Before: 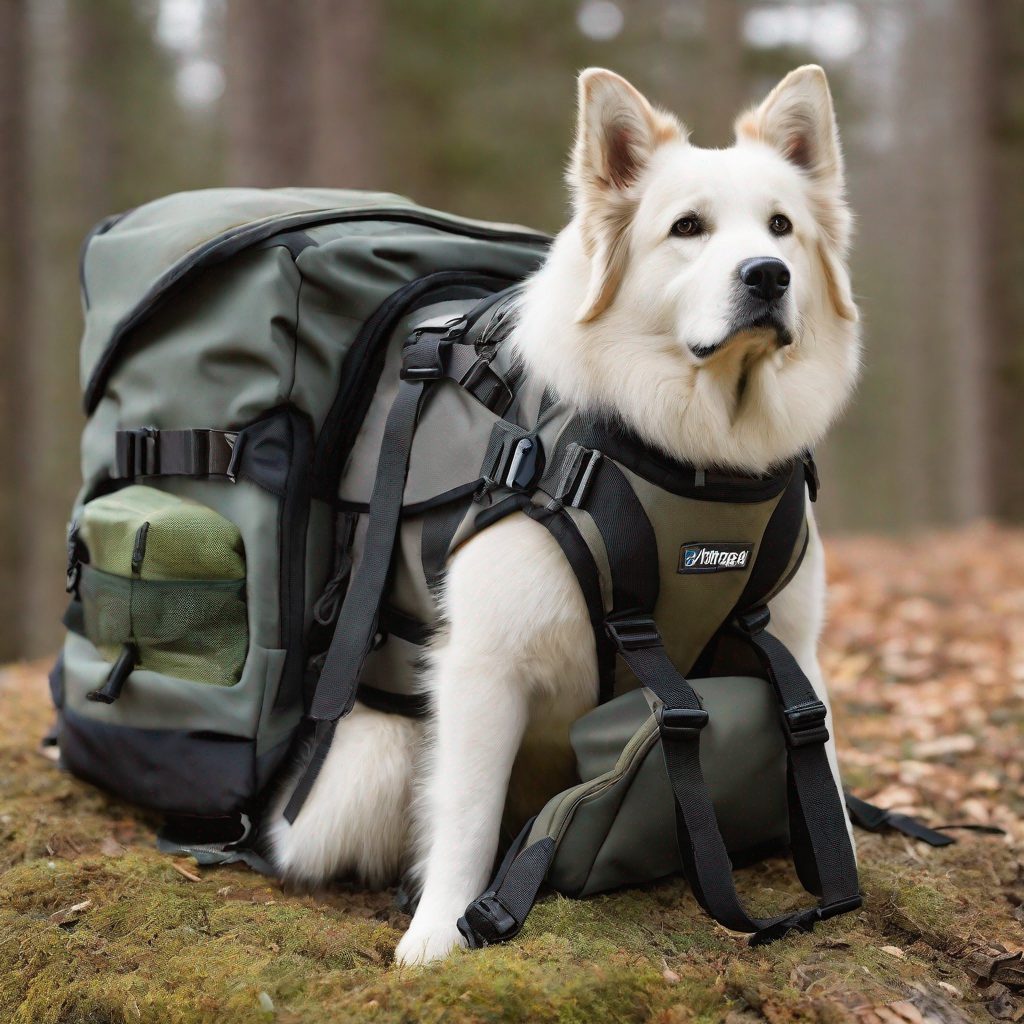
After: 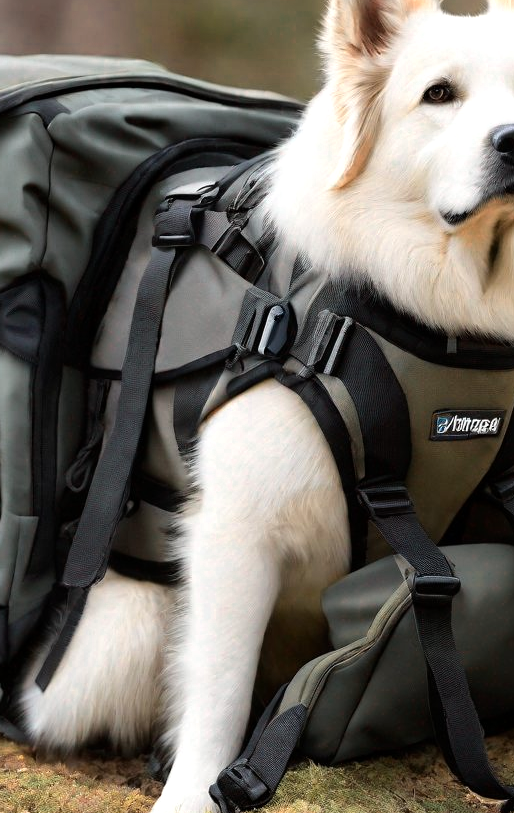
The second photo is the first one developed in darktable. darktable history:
crop and rotate: angle 0.017°, left 24.266%, top 13.065%, right 25.445%, bottom 7.426%
exposure: black level correction 0.001, exposure -0.203 EV, compensate highlight preservation false
color zones: curves: ch0 [(0.018, 0.548) (0.197, 0.654) (0.425, 0.447) (0.605, 0.658) (0.732, 0.579)]; ch1 [(0.105, 0.531) (0.224, 0.531) (0.386, 0.39) (0.618, 0.456) (0.732, 0.456) (0.956, 0.421)]; ch2 [(0.039, 0.583) (0.215, 0.465) (0.399, 0.544) (0.465, 0.548) (0.614, 0.447) (0.724, 0.43) (0.882, 0.623) (0.956, 0.632)], mix 27.94%
tone equalizer: -8 EV -0.423 EV, -7 EV -0.418 EV, -6 EV -0.307 EV, -5 EV -0.218 EV, -3 EV 0.235 EV, -2 EV 0.321 EV, -1 EV 0.365 EV, +0 EV 0.398 EV, mask exposure compensation -0.505 EV
